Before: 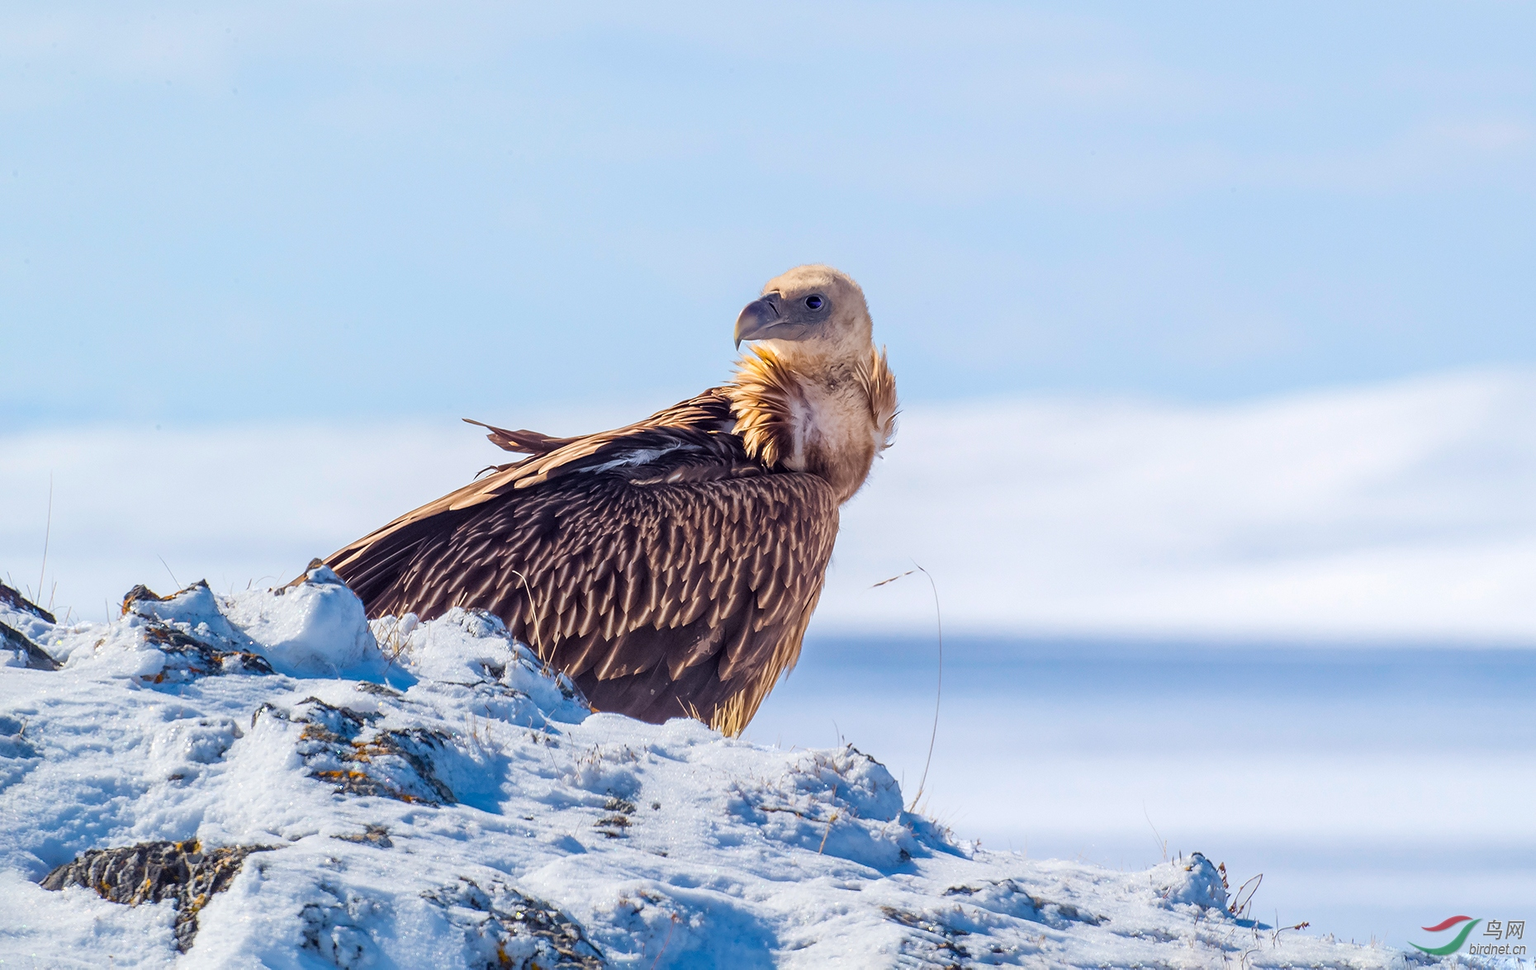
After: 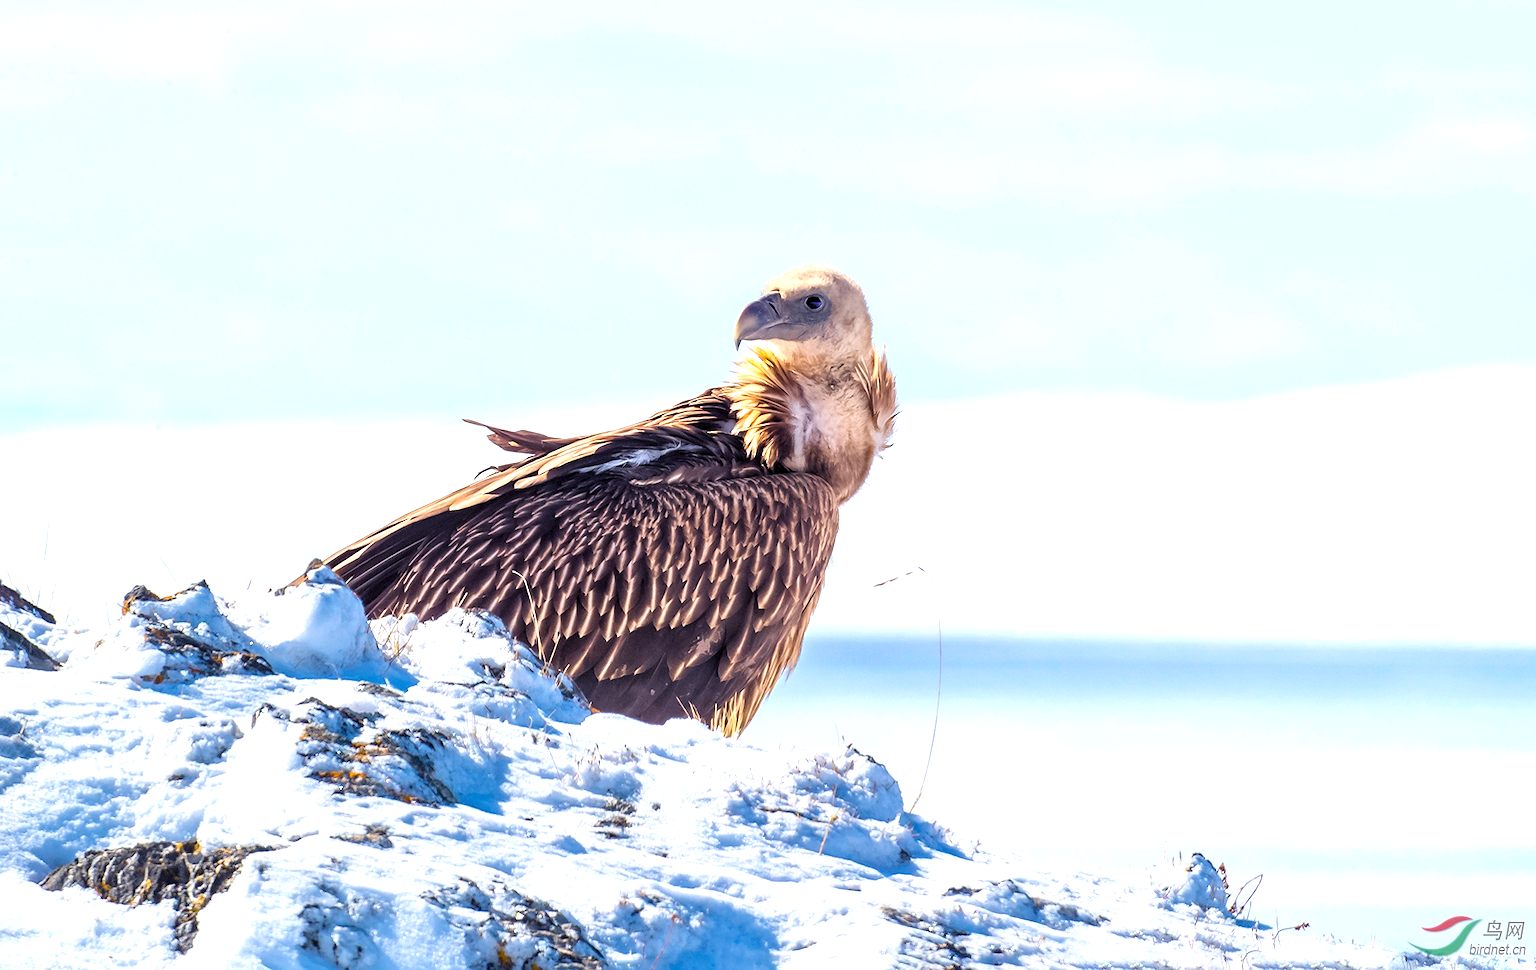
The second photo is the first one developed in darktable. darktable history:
exposure: black level correction 0, exposure 0.699 EV, compensate highlight preservation false
levels: black 0.067%, white 99.93%, levels [0.031, 0.5, 0.969]
